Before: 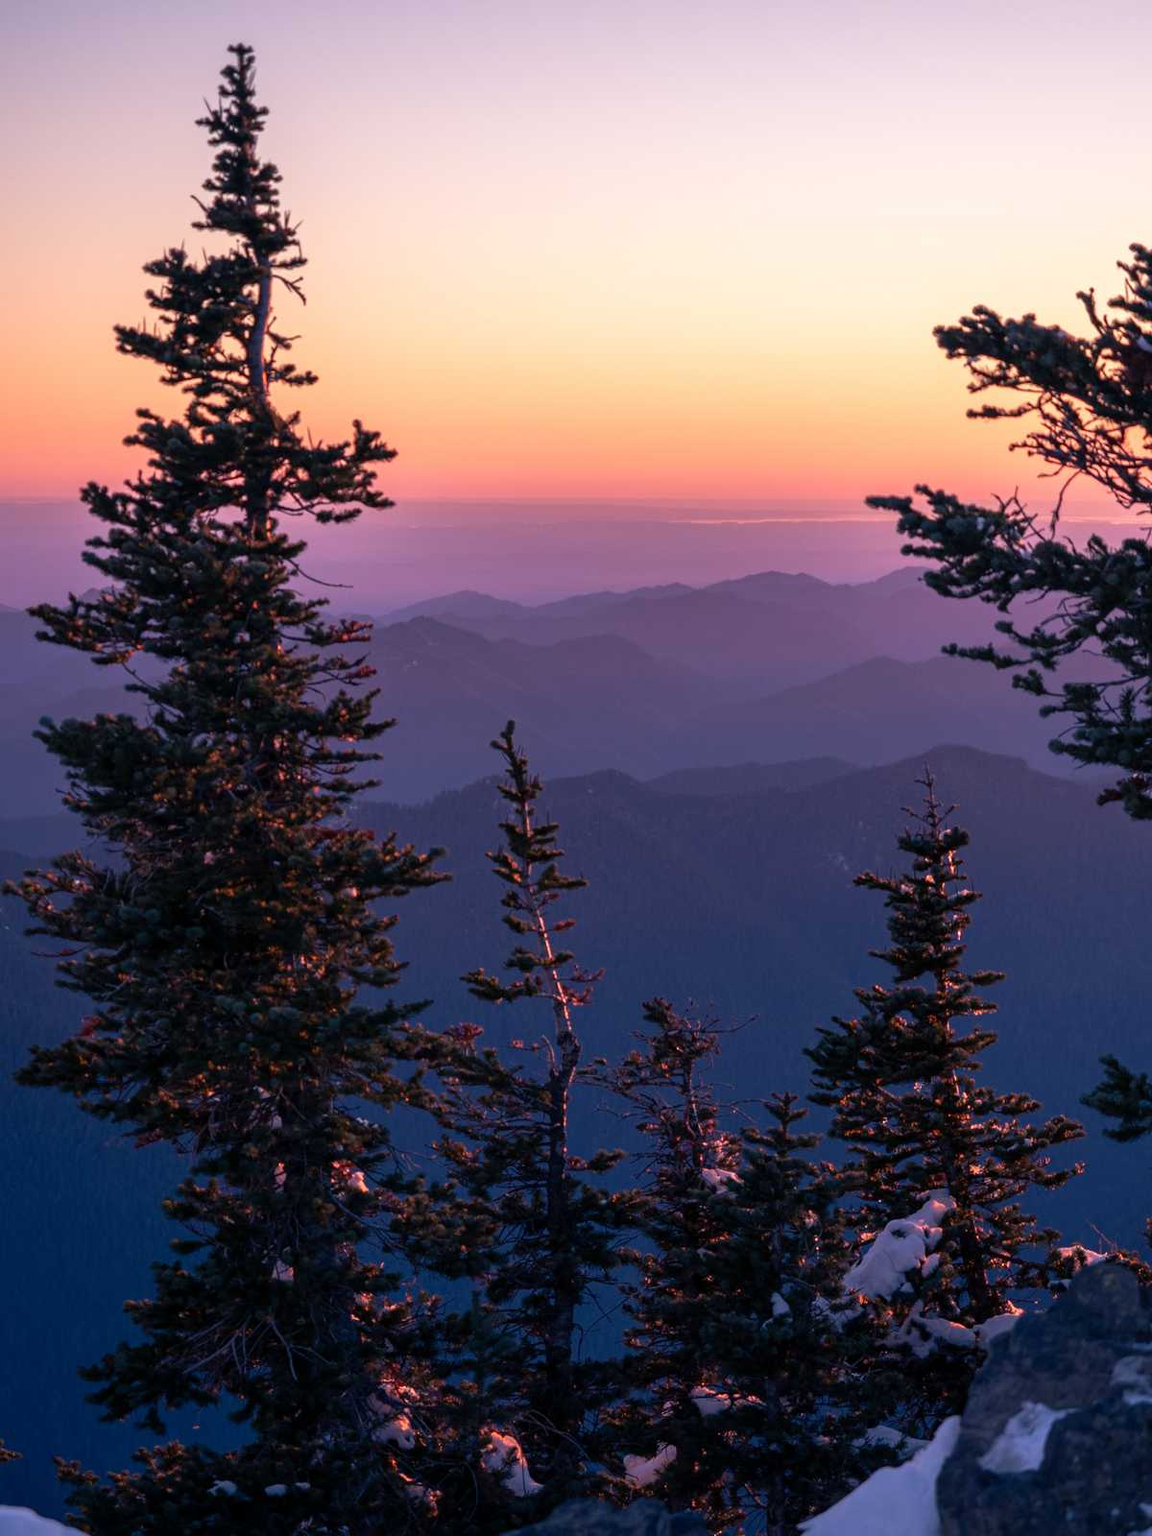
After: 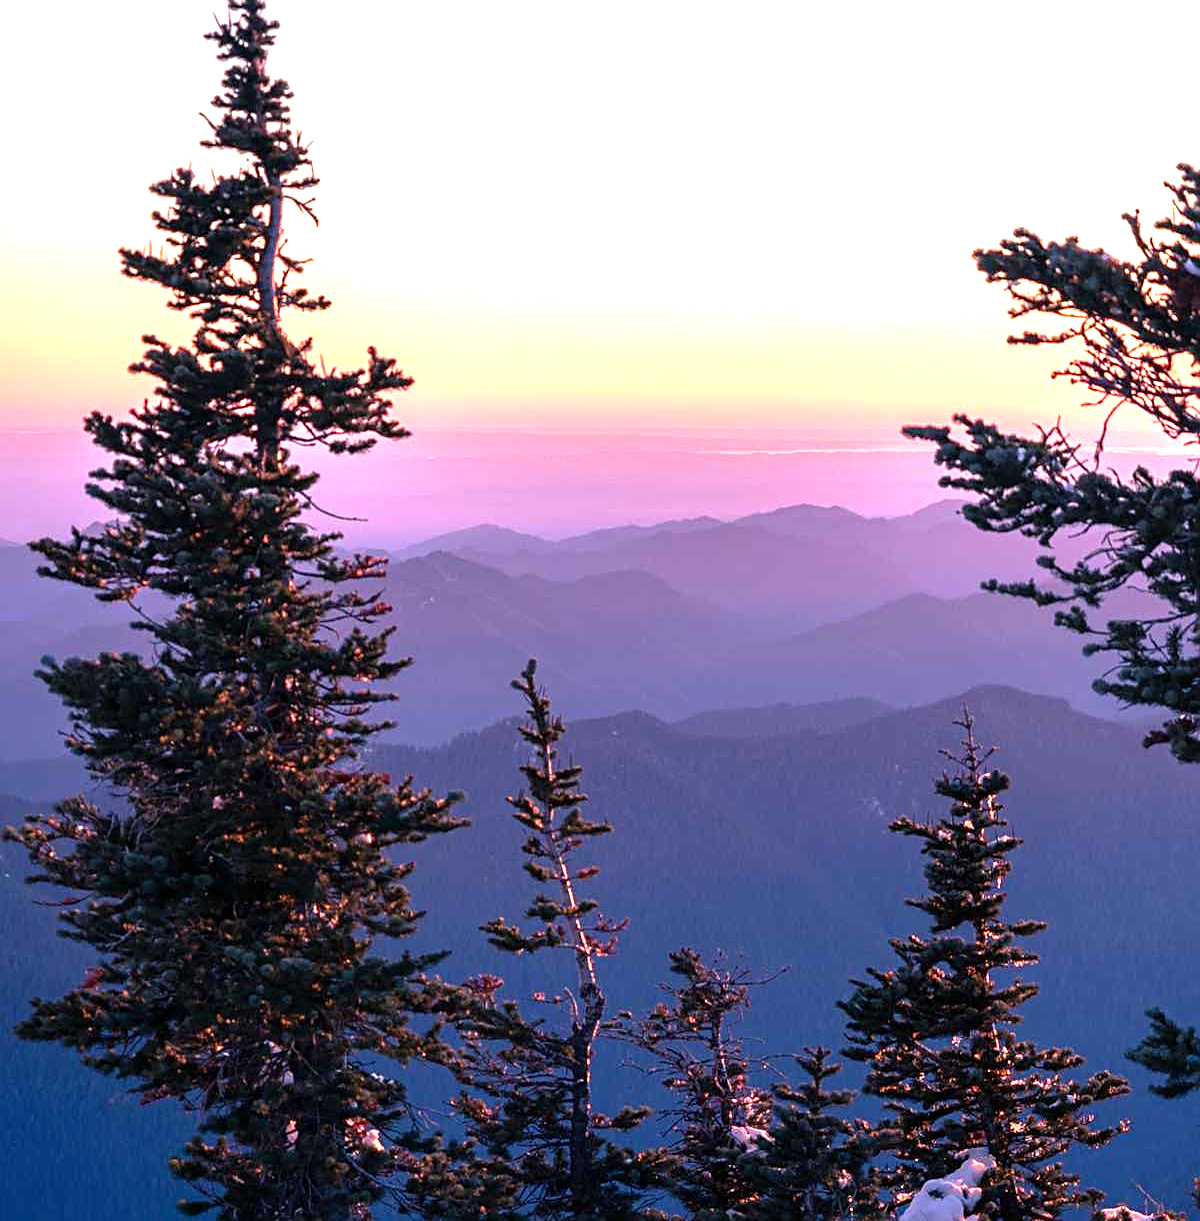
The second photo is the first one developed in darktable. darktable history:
tone equalizer: -8 EV -0.39 EV, -7 EV -0.401 EV, -6 EV -0.333 EV, -5 EV -0.227 EV, -3 EV 0.232 EV, -2 EV 0.354 EV, -1 EV 0.412 EV, +0 EV 0.432 EV
exposure: exposure 1 EV, compensate highlight preservation false
crop: top 5.696%, bottom 17.976%
sharpen: on, module defaults
